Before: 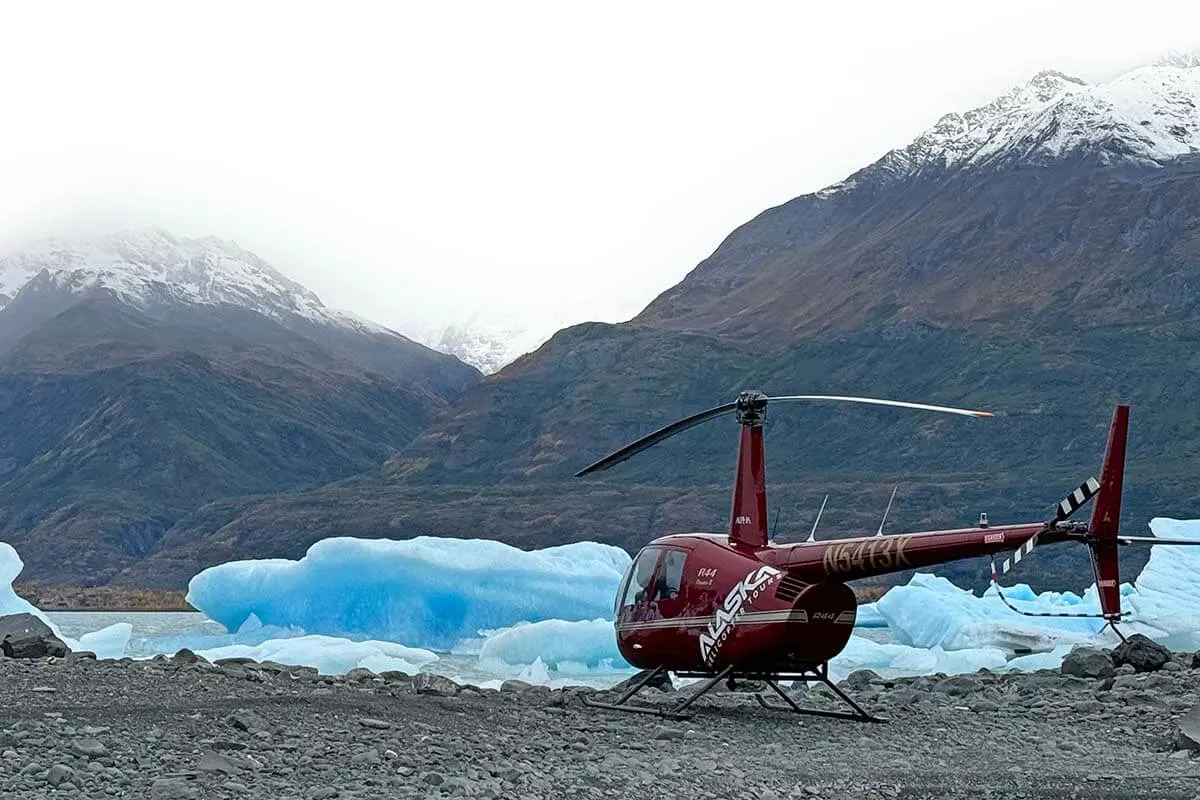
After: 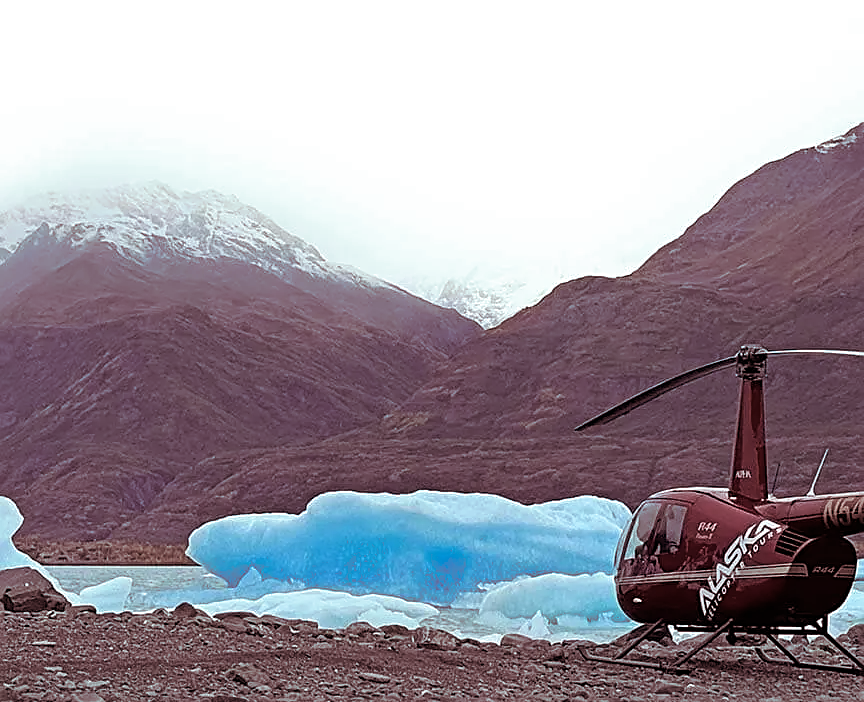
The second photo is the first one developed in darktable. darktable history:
split-toning: highlights › hue 180°
sharpen: on, module defaults
crop: top 5.803%, right 27.864%, bottom 5.804%
